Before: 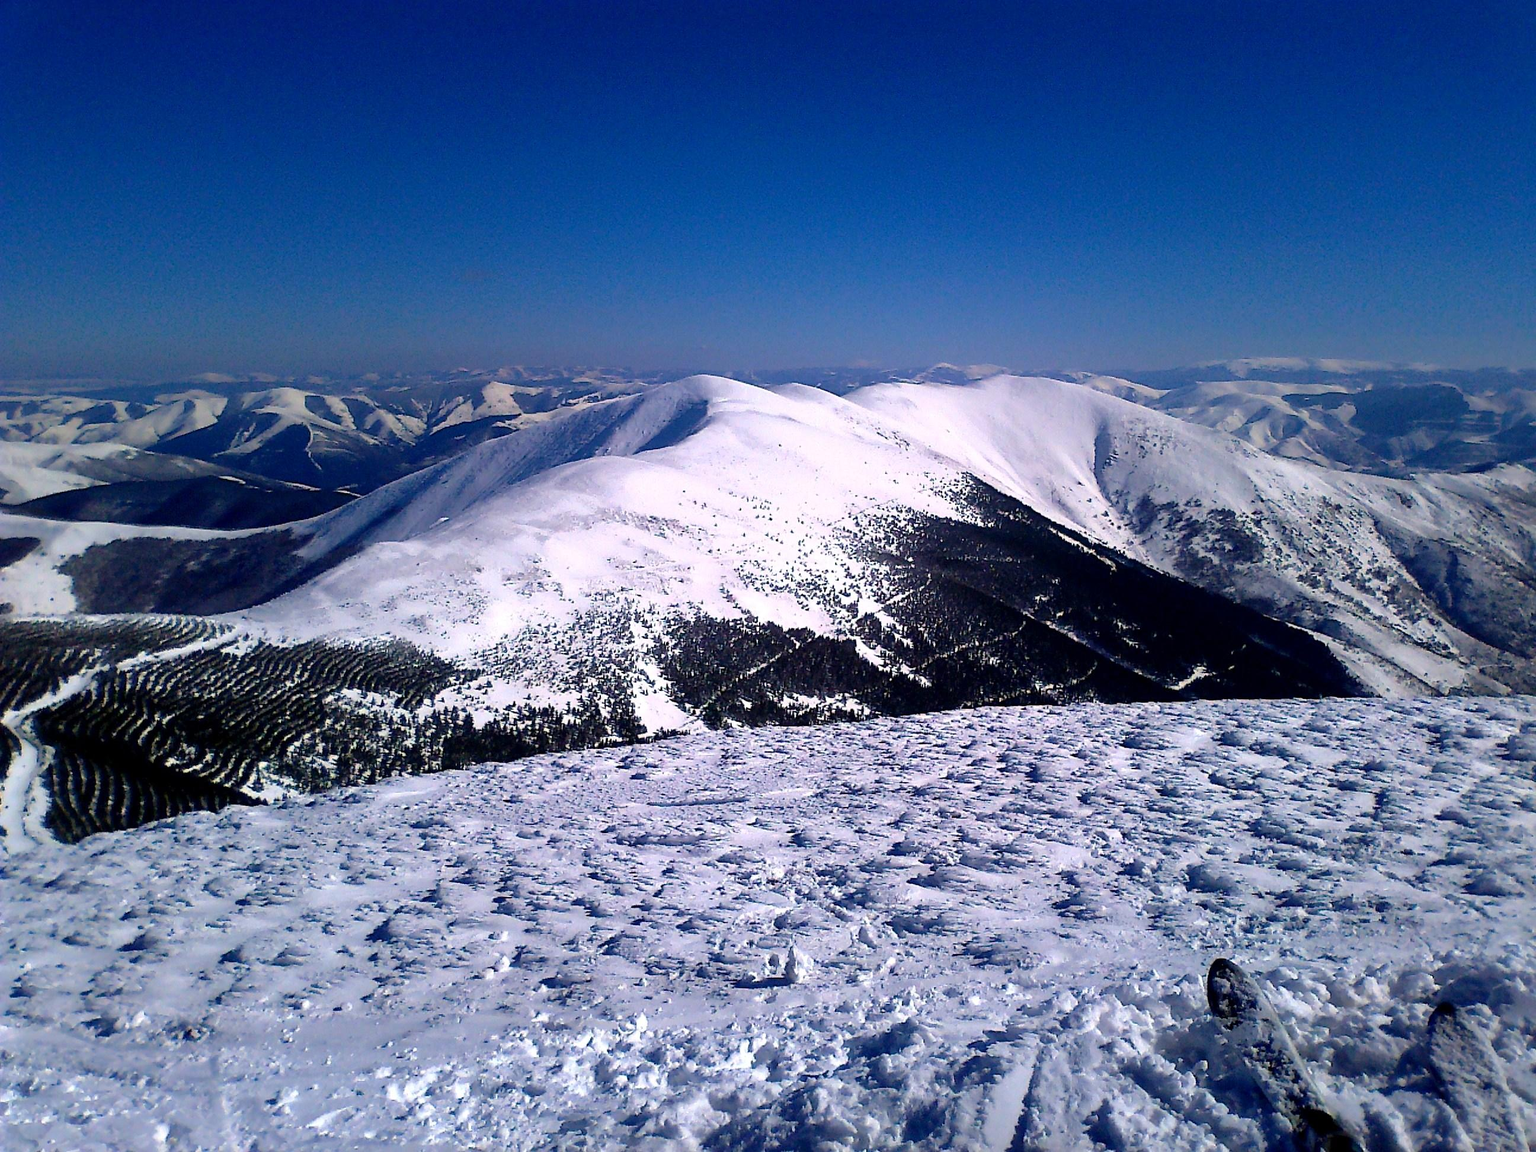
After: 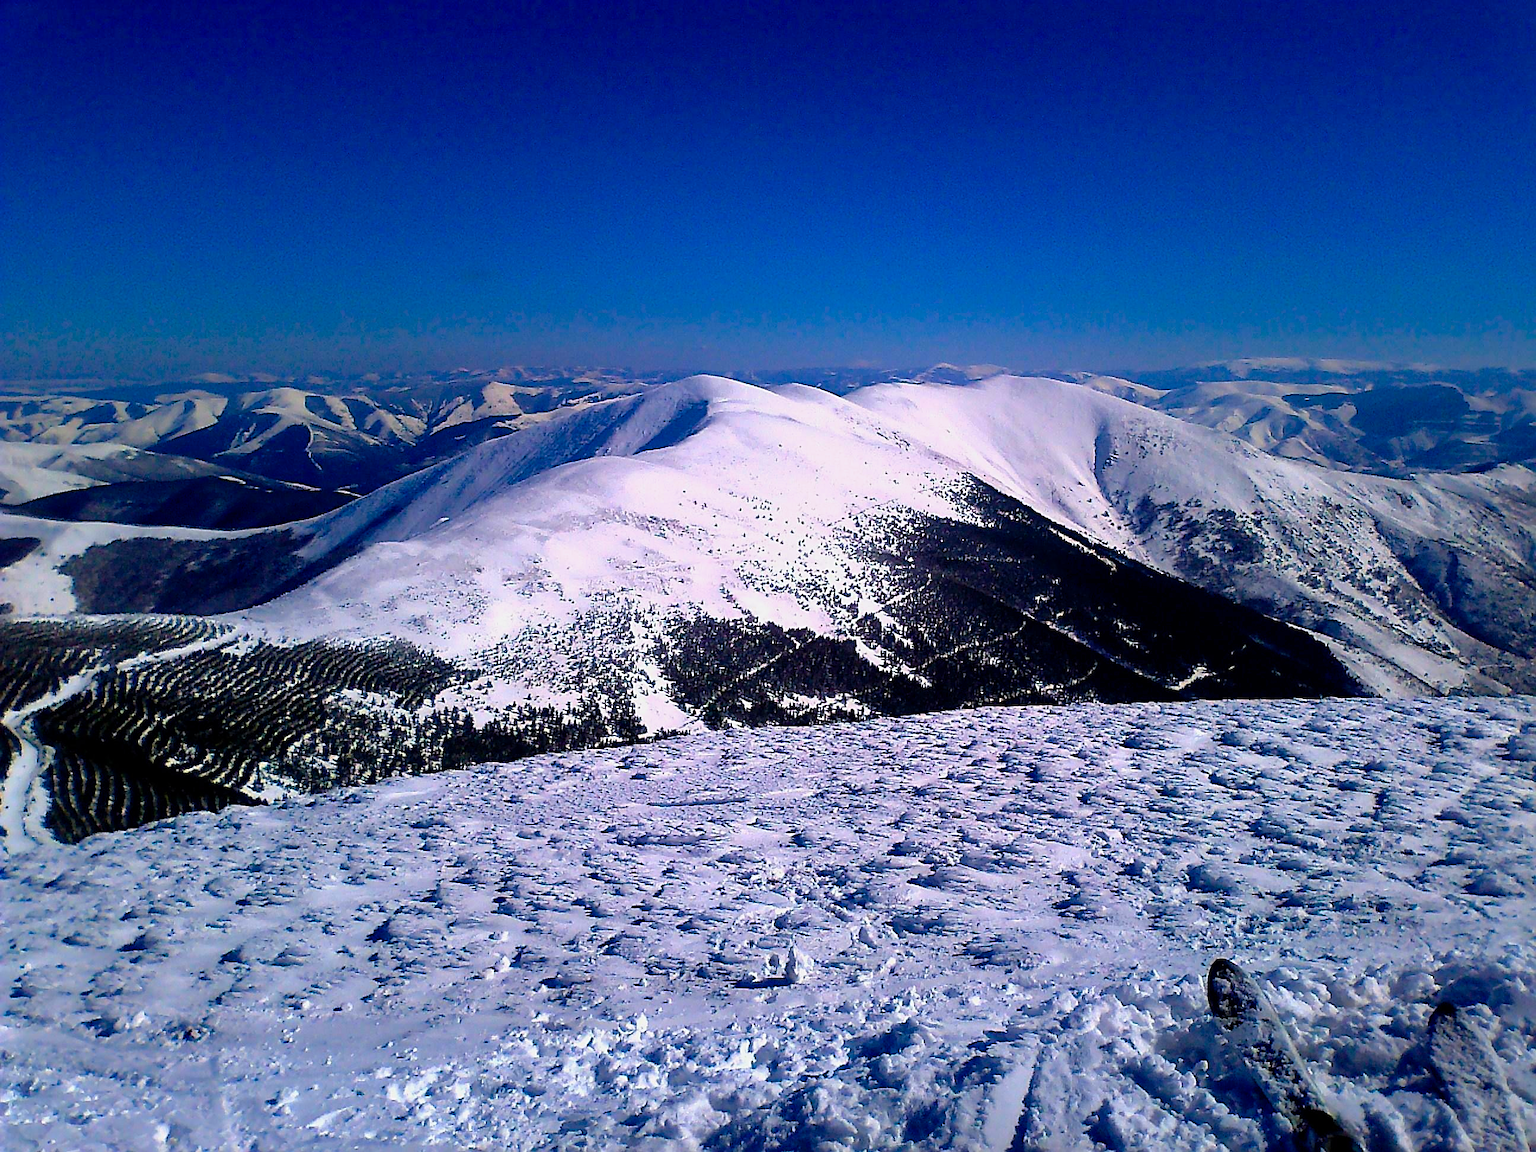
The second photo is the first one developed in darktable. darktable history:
color balance rgb: linear chroma grading › global chroma 15%, perceptual saturation grading › global saturation 30%
exposure: exposure -0.177 EV, compensate highlight preservation false
sharpen: on, module defaults
